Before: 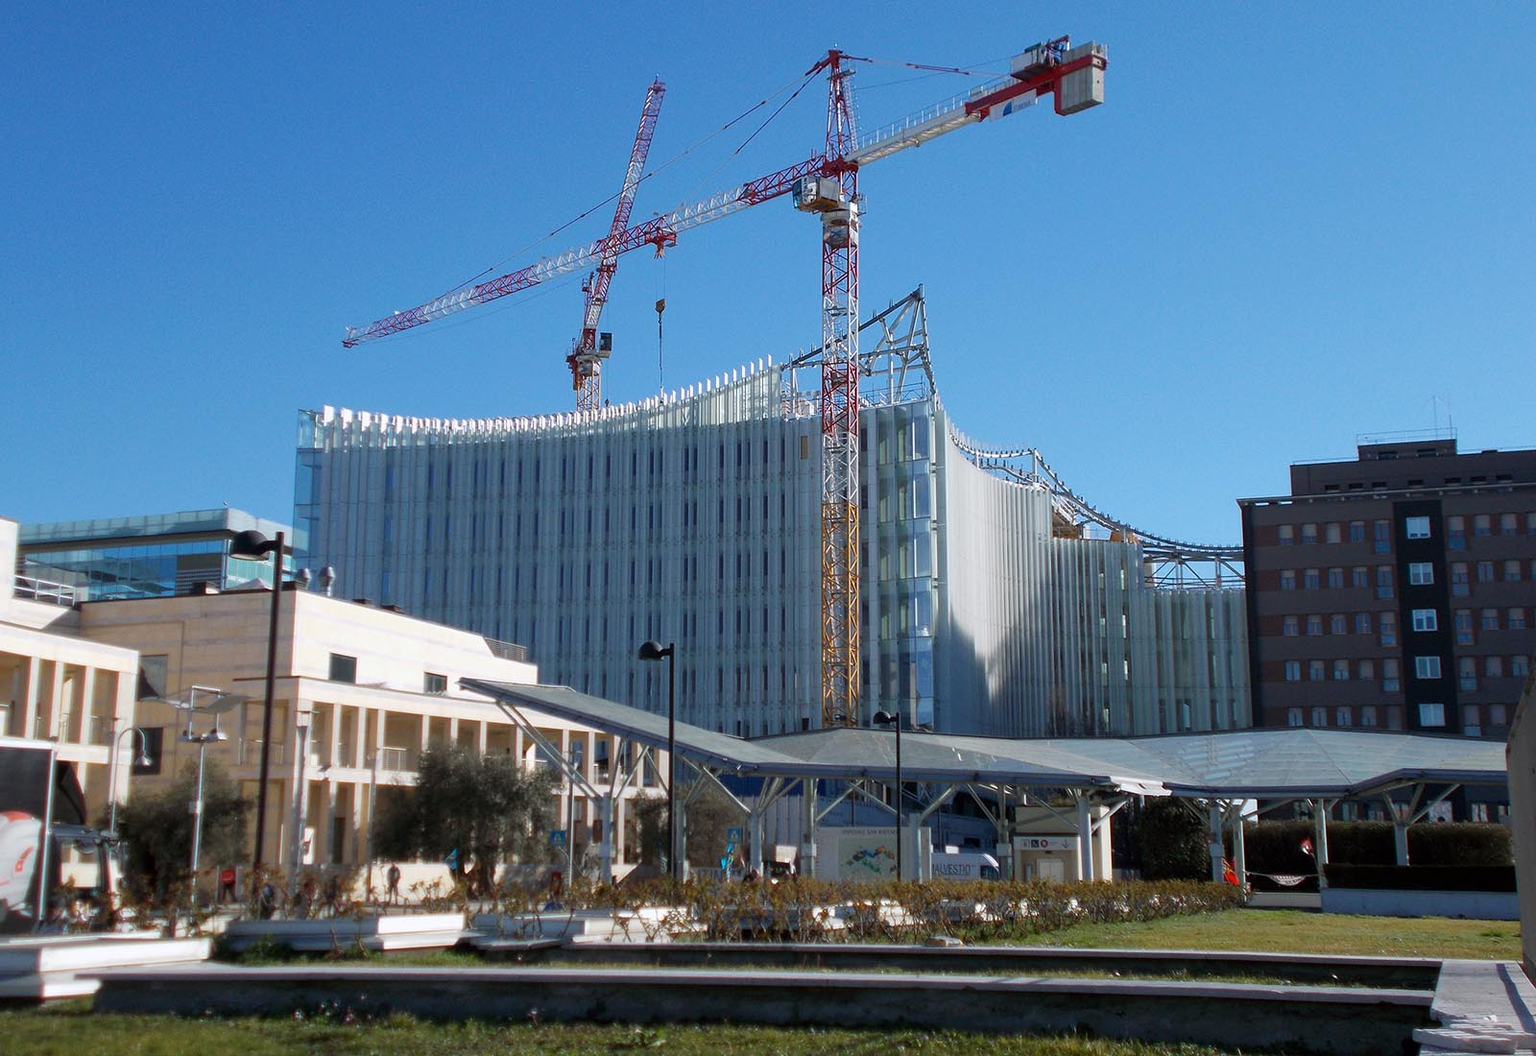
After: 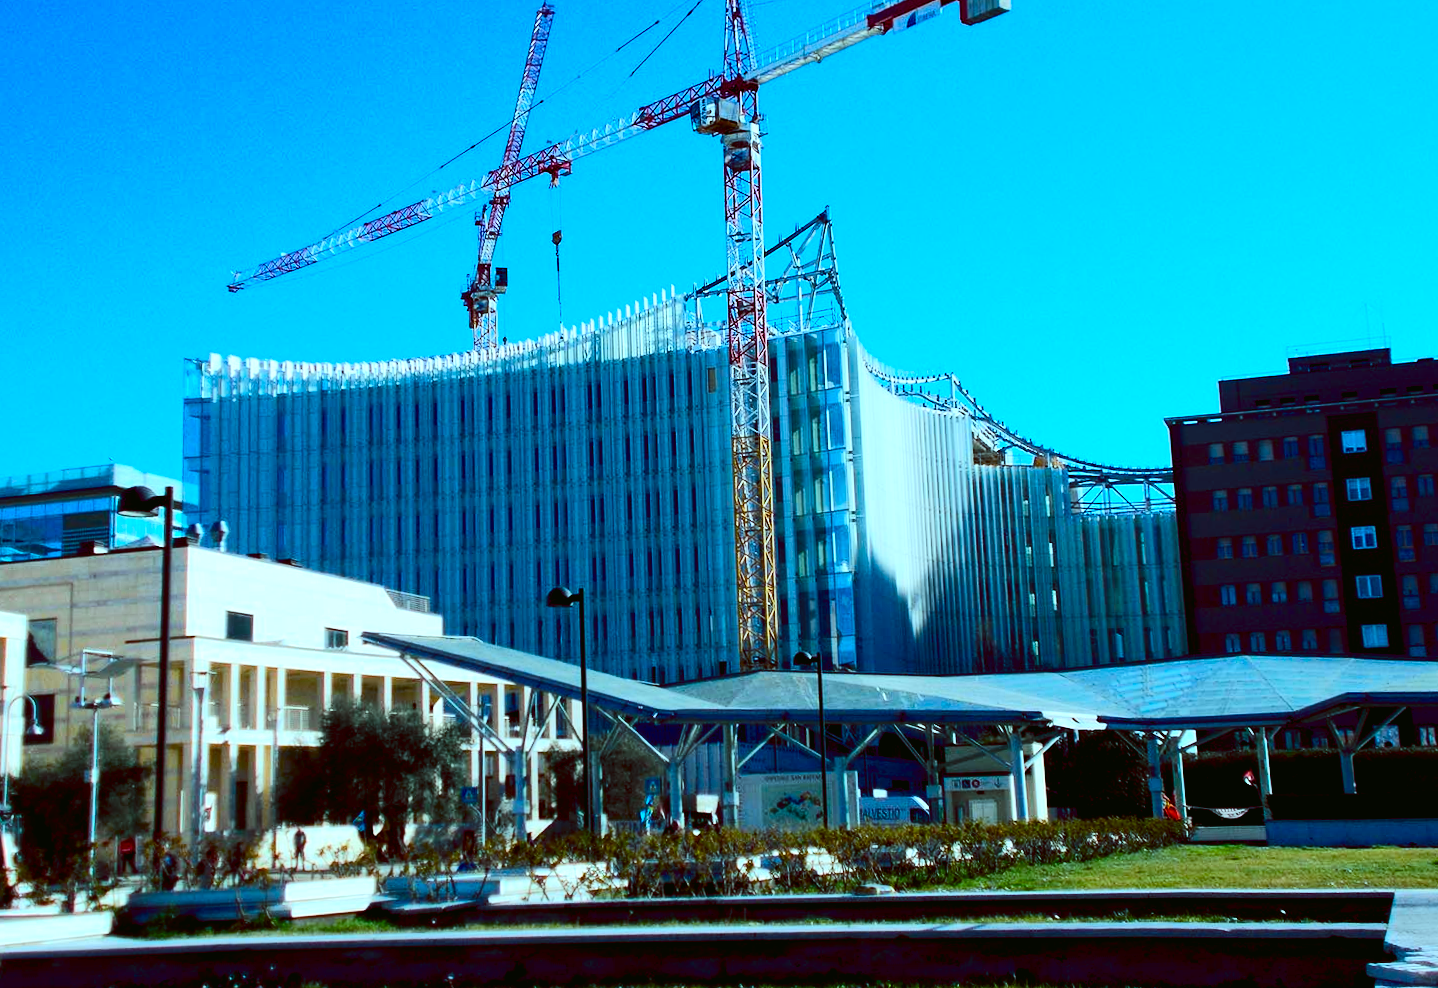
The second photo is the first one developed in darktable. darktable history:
color balance rgb: shadows lift › luminance -7.7%, shadows lift › chroma 2.13%, shadows lift › hue 200.79°, power › luminance -7.77%, power › chroma 2.27%, power › hue 220.69°, highlights gain › luminance 15.15%, highlights gain › chroma 4%, highlights gain › hue 209.35°, global offset › luminance -0.21%, global offset › chroma 0.27%, perceptual saturation grading › global saturation 24.42%, perceptual saturation grading › highlights -24.42%, perceptual saturation grading › mid-tones 24.42%, perceptual saturation grading › shadows 40%, perceptual brilliance grading › global brilliance -5%, perceptual brilliance grading › highlights 24.42%, perceptual brilliance grading › mid-tones 7%, perceptual brilliance grading › shadows -5%
crop and rotate: angle 1.96°, left 5.673%, top 5.673%
tone curve: curves: ch0 [(0, 0.017) (0.091, 0.04) (0.296, 0.276) (0.439, 0.482) (0.64, 0.729) (0.785, 0.817) (0.995, 0.917)]; ch1 [(0, 0) (0.384, 0.365) (0.463, 0.447) (0.486, 0.474) (0.503, 0.497) (0.526, 0.52) (0.555, 0.564) (0.578, 0.589) (0.638, 0.66) (0.766, 0.773) (1, 1)]; ch2 [(0, 0) (0.374, 0.344) (0.446, 0.443) (0.501, 0.509) (0.528, 0.522) (0.569, 0.593) (0.61, 0.646) (0.666, 0.688) (1, 1)], color space Lab, independent channels, preserve colors none
